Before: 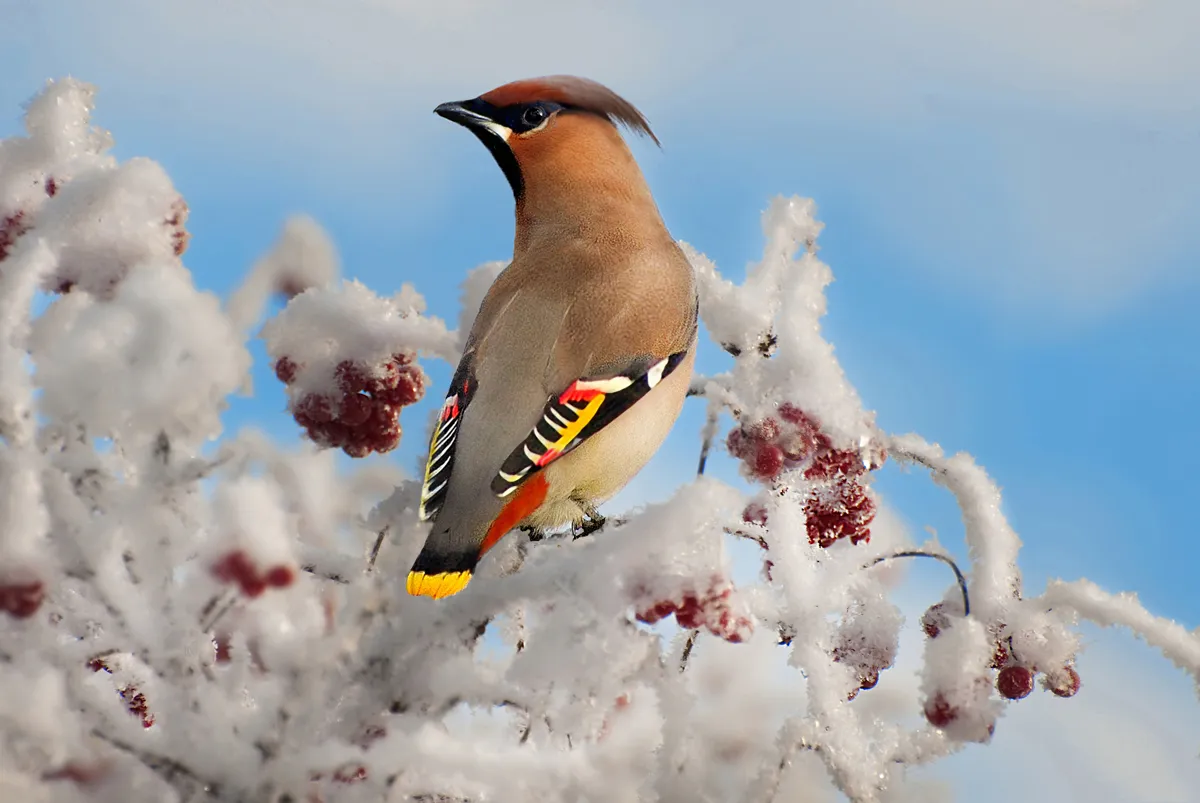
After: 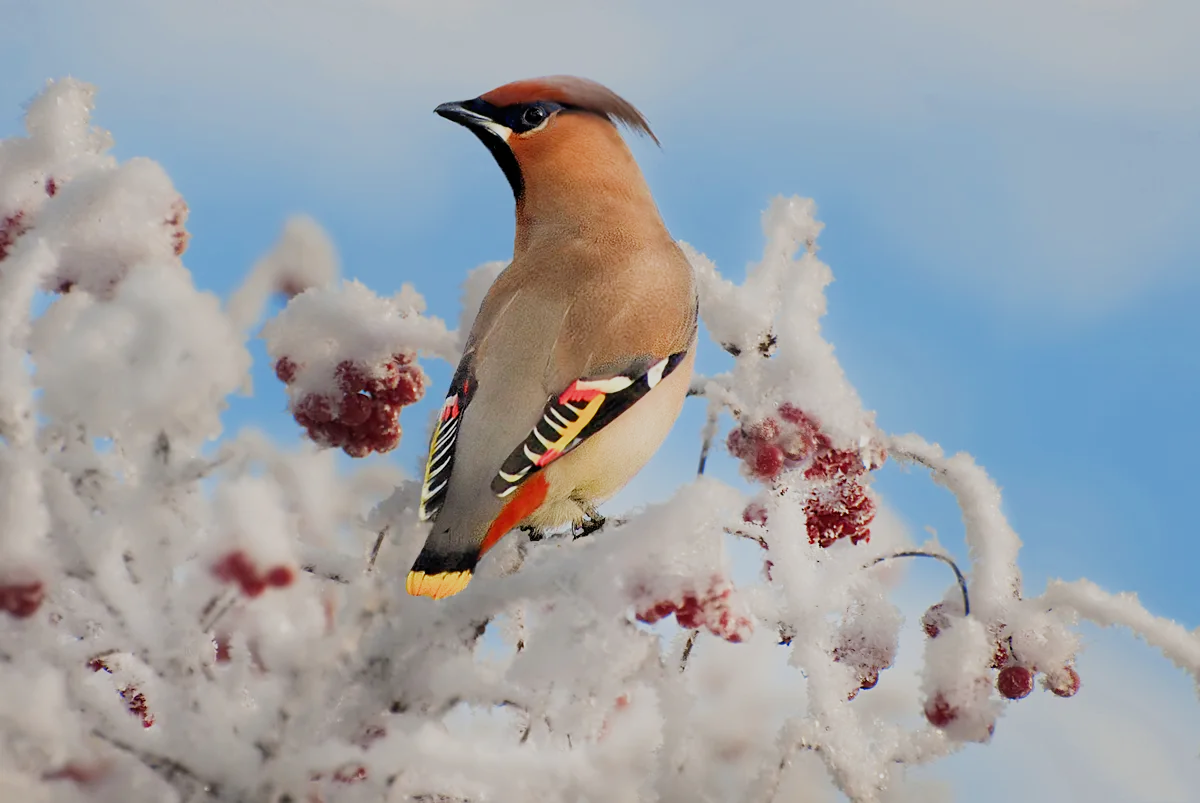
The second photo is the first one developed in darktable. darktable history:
exposure: exposure 0.258 EV, compensate highlight preservation false
white balance: red 1, blue 1
filmic rgb: black relative exposure -13 EV, threshold 3 EV, target white luminance 85%, hardness 6.3, latitude 42.11%, contrast 0.858, shadows ↔ highlights balance 8.63%, color science v4 (2020), enable highlight reconstruction true
